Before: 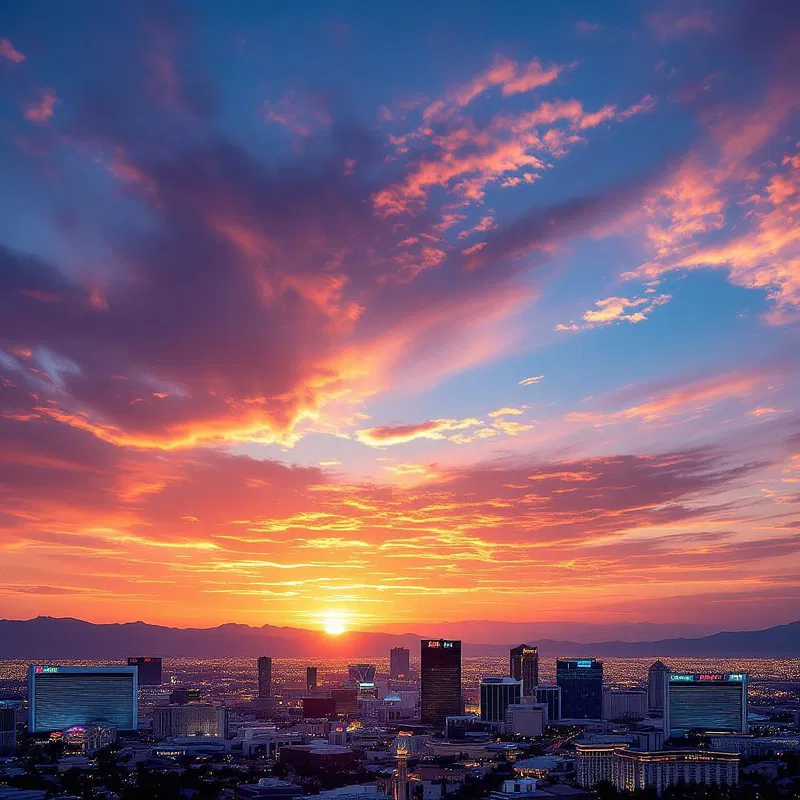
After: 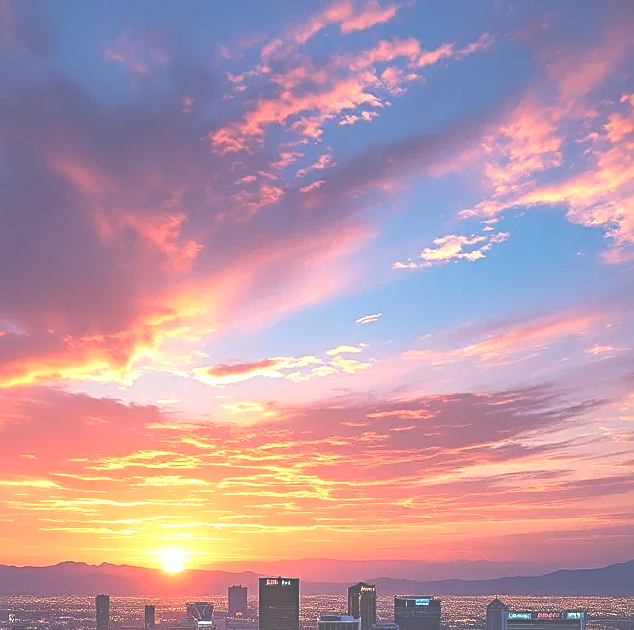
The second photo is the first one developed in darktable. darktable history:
sharpen: radius 3.131
tone equalizer: edges refinement/feathering 500, mask exposure compensation -1.57 EV, preserve details no
exposure: black level correction -0.071, exposure 0.501 EV, compensate exposure bias true, compensate highlight preservation false
crop and rotate: left 20.366%, top 7.81%, right 0.352%, bottom 13.407%
